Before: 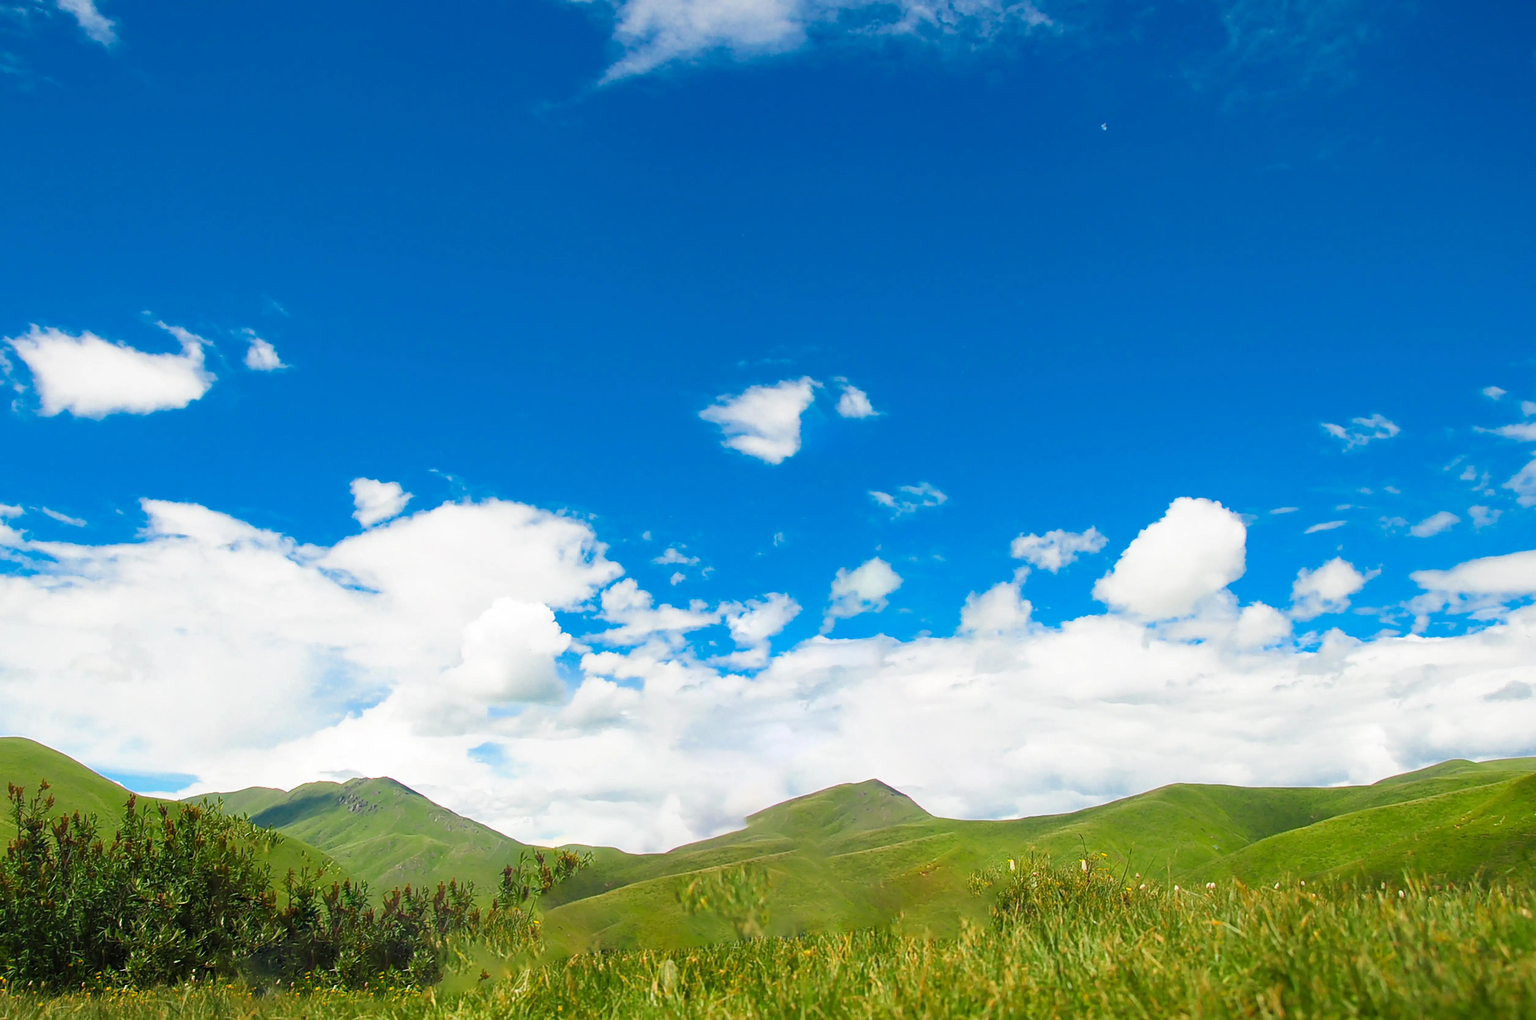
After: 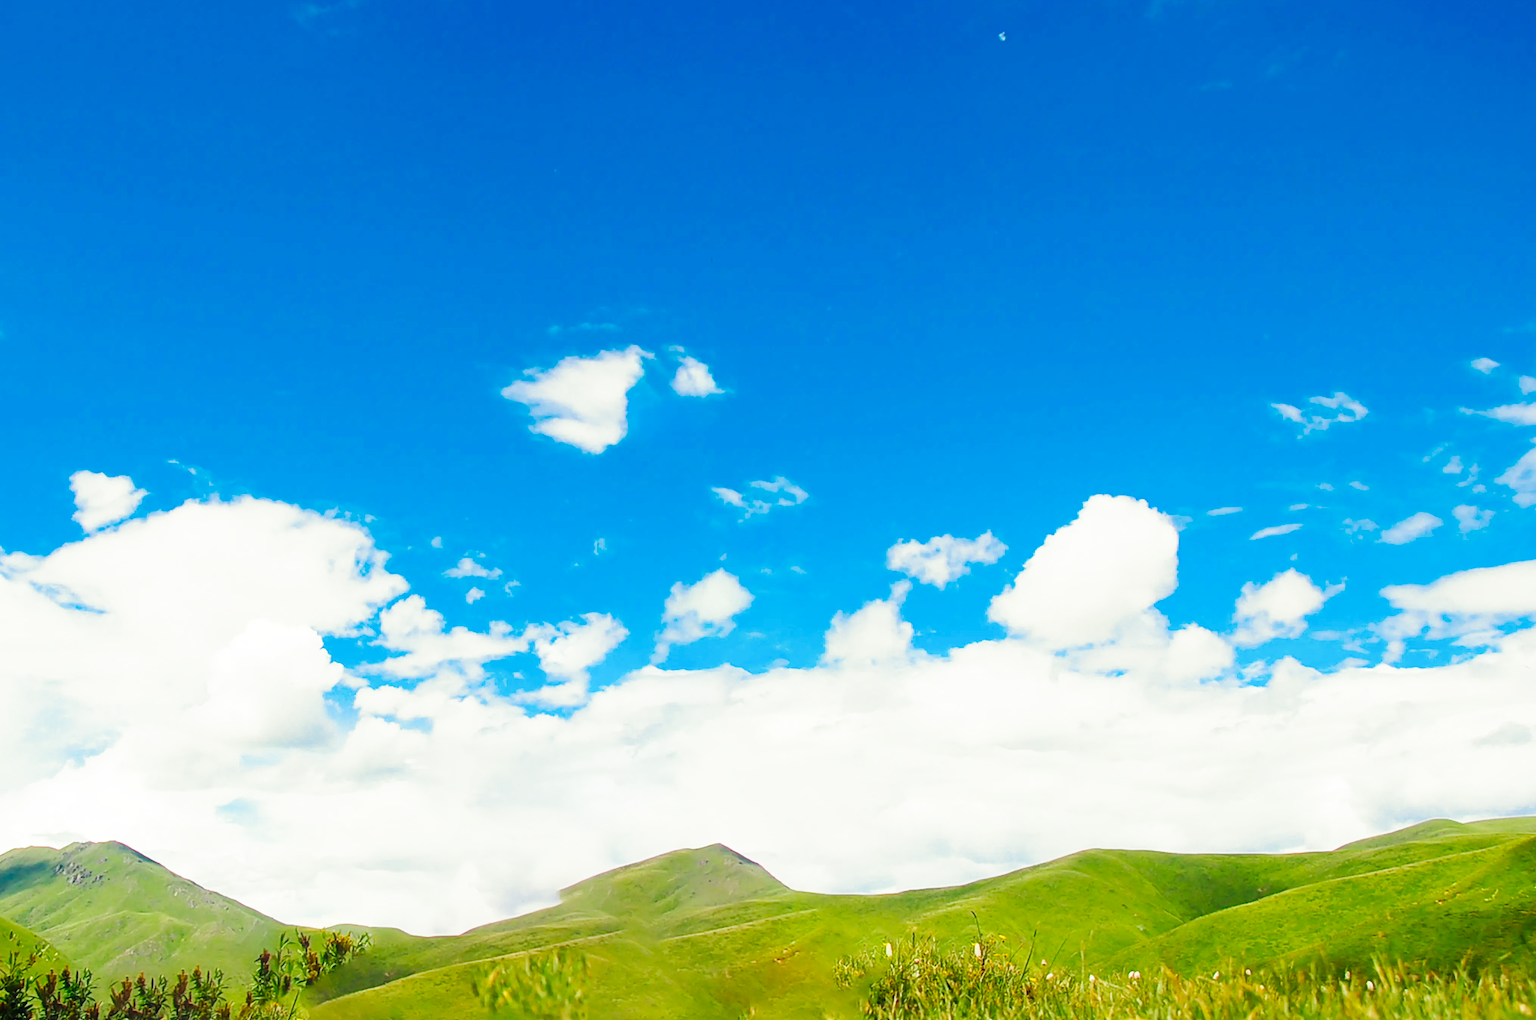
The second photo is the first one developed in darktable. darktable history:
crop: left 19.159%, top 9.58%, bottom 9.58%
base curve: curves: ch0 [(0, 0) (0.036, 0.025) (0.121, 0.166) (0.206, 0.329) (0.605, 0.79) (1, 1)], preserve colors none
split-toning: shadows › saturation 0.61, highlights › saturation 0.58, balance -28.74, compress 87.36%
